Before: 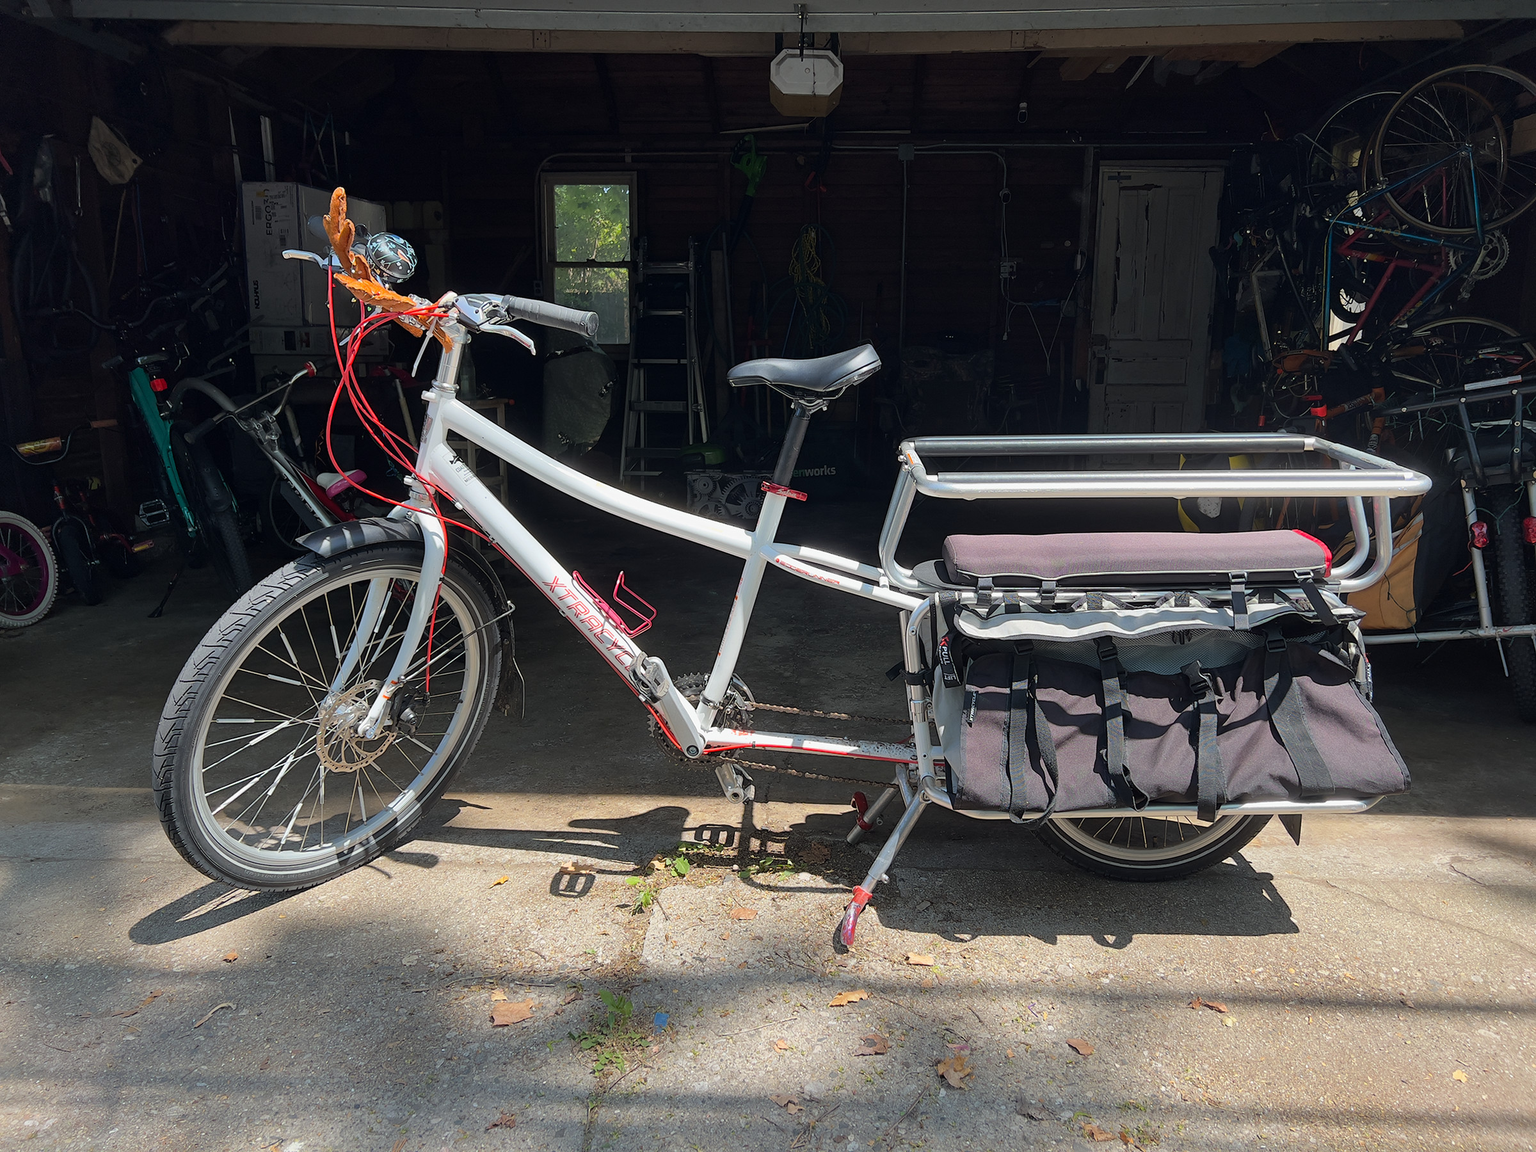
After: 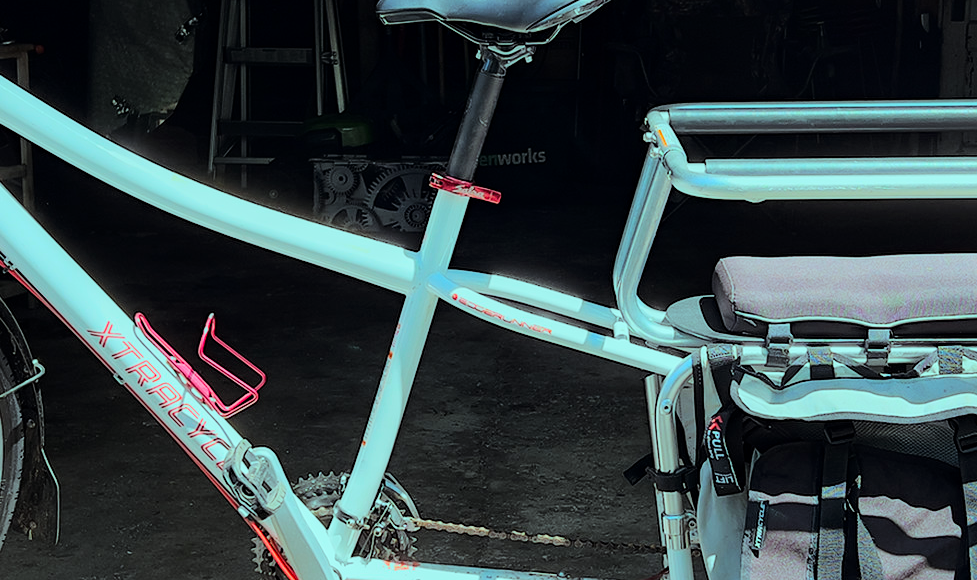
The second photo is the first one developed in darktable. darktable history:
tone curve: curves: ch0 [(0, 0) (0.11, 0.061) (0.256, 0.259) (0.398, 0.494) (0.498, 0.611) (0.65, 0.757) (0.835, 0.883) (1, 0.961)]; ch1 [(0, 0) (0.346, 0.307) (0.408, 0.369) (0.453, 0.457) (0.482, 0.479) (0.502, 0.498) (0.521, 0.51) (0.553, 0.554) (0.618, 0.65) (0.693, 0.727) (1, 1)]; ch2 [(0, 0) (0.366, 0.337) (0.434, 0.46) (0.485, 0.494) (0.5, 0.494) (0.511, 0.508) (0.537, 0.55) (0.579, 0.599) (0.621, 0.693) (1, 1)], color space Lab, linked channels, preserve colors none
crop: left 31.7%, top 32.2%, right 27.552%, bottom 35.565%
local contrast: highlights 62%, shadows 108%, detail 106%, midtone range 0.532
color balance rgb: highlights gain › chroma 5.447%, highlights gain › hue 194.85°, perceptual saturation grading › global saturation 10.334%
